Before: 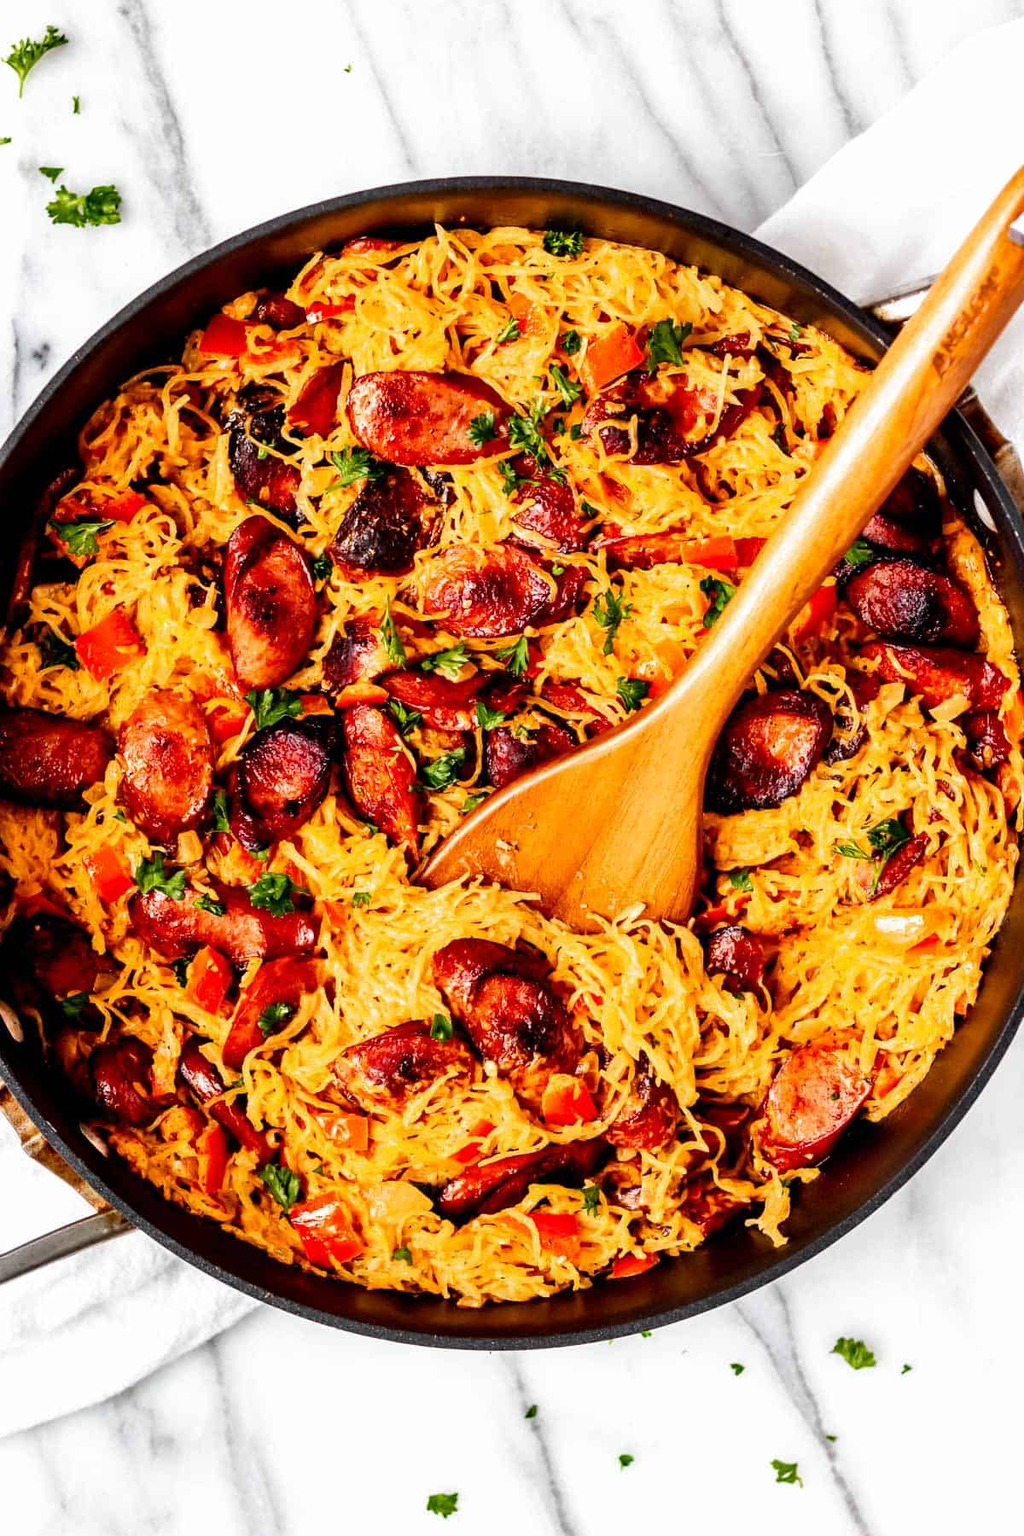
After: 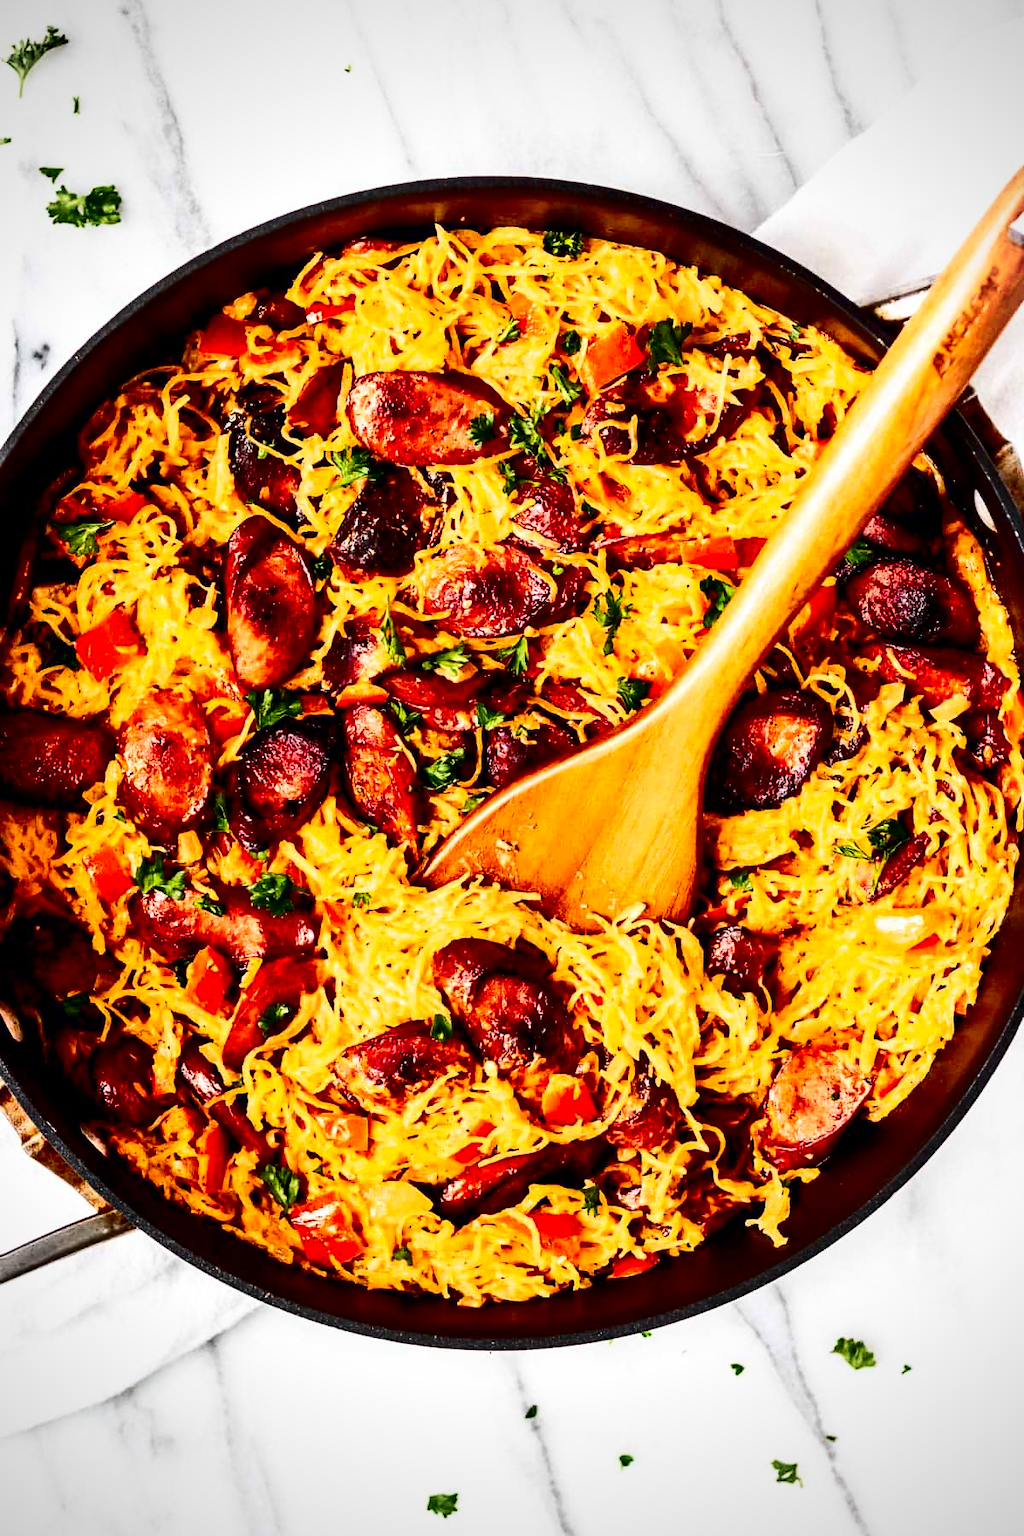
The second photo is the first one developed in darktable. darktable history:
contrast brightness saturation: contrast 0.336, brightness -0.08, saturation 0.173
vignetting: saturation -0.646
